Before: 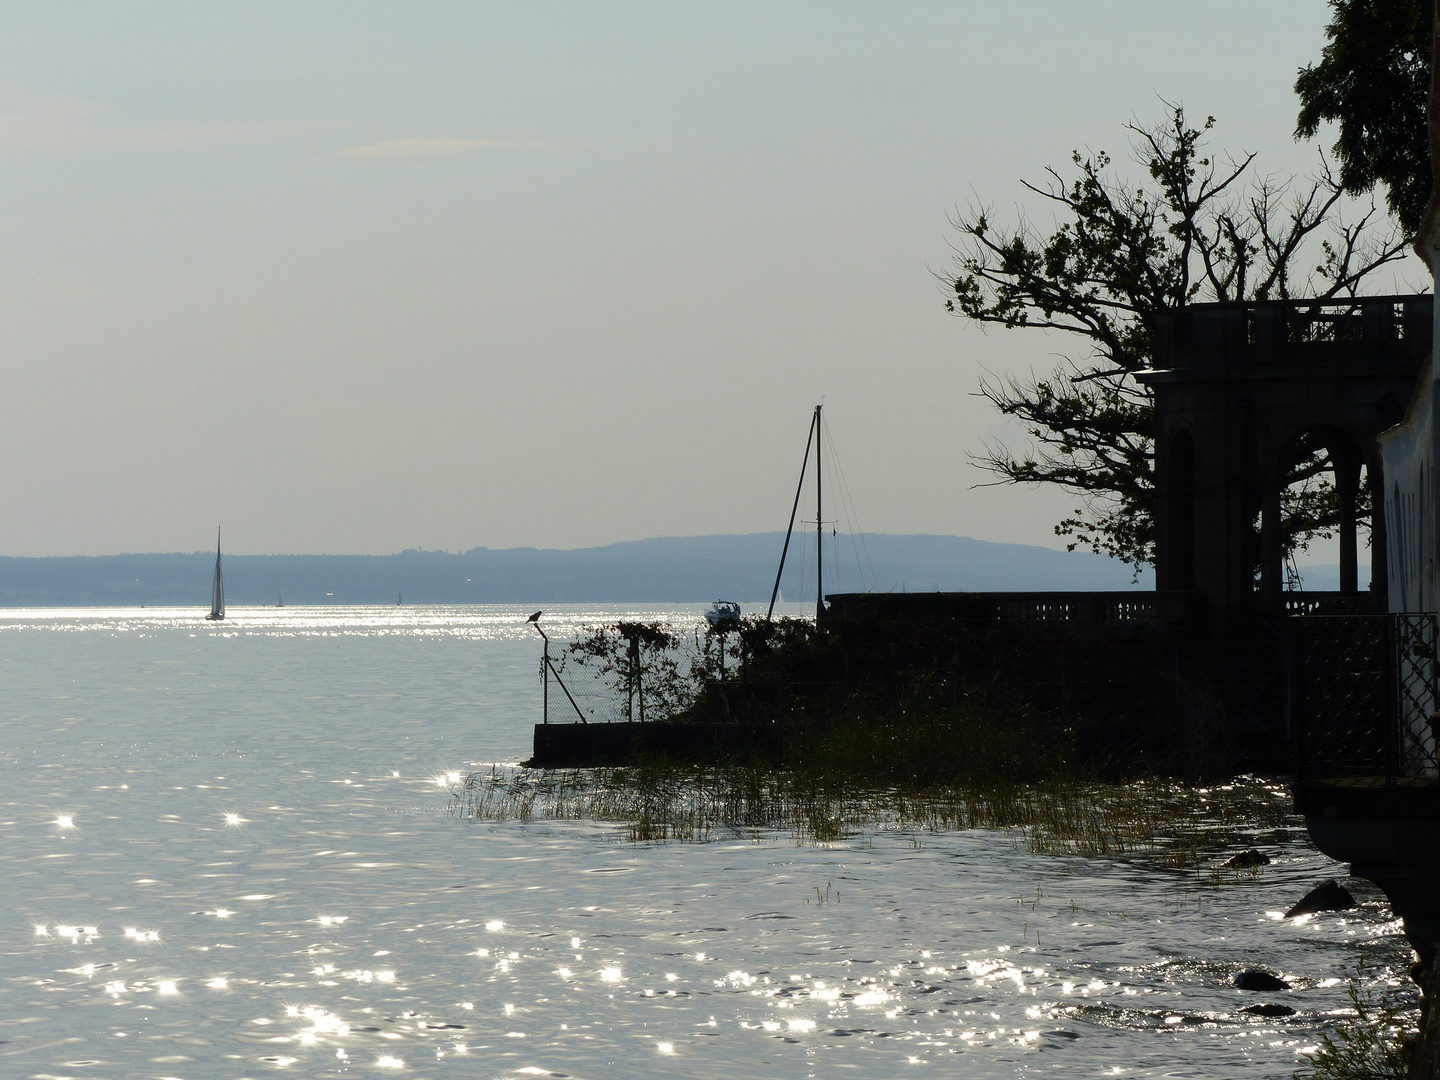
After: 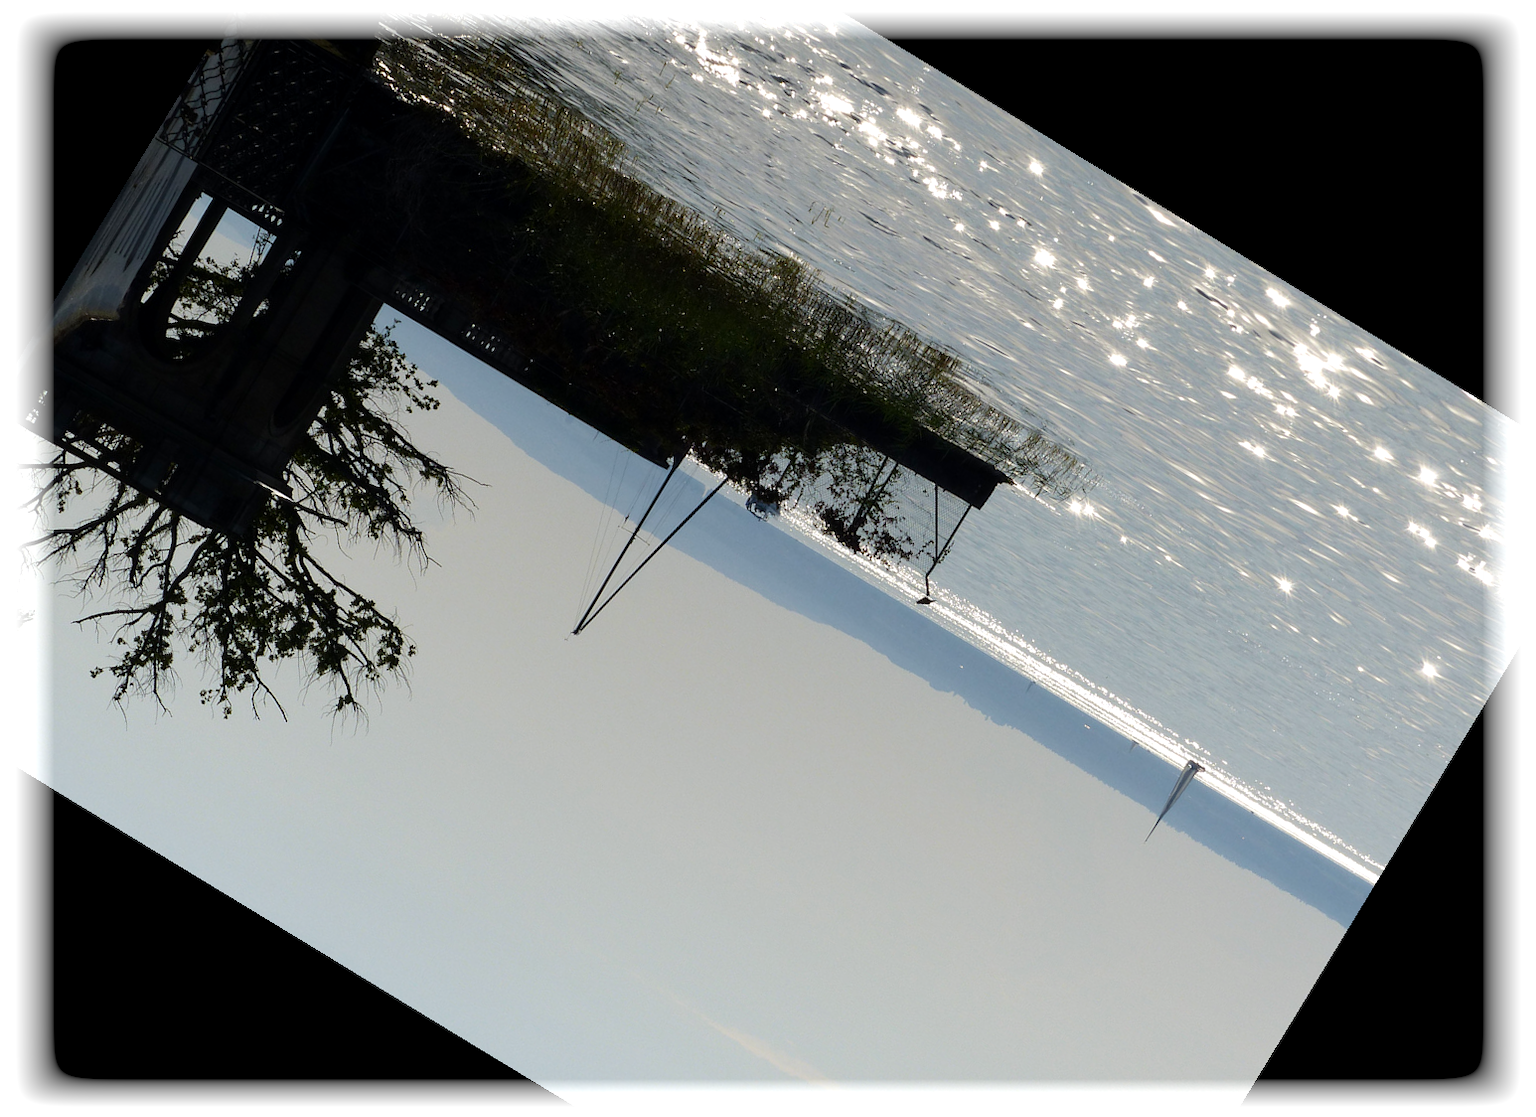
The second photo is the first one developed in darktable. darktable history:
vignetting: fall-off start 93%, fall-off radius 5%, brightness 1, saturation -0.49, automatic ratio true, width/height ratio 1.332, shape 0.04, unbound false
shadows and highlights: radius 331.84, shadows 53.55, highlights -100, compress 94.63%, highlights color adjustment 73.23%, soften with gaussian
white balance: red 1.004, blue 1.024
exposure: black level correction 0.001, exposure 0.14 EV, compensate highlight preservation false
crop and rotate: angle 148.68°, left 9.111%, top 15.603%, right 4.588%, bottom 17.041%
